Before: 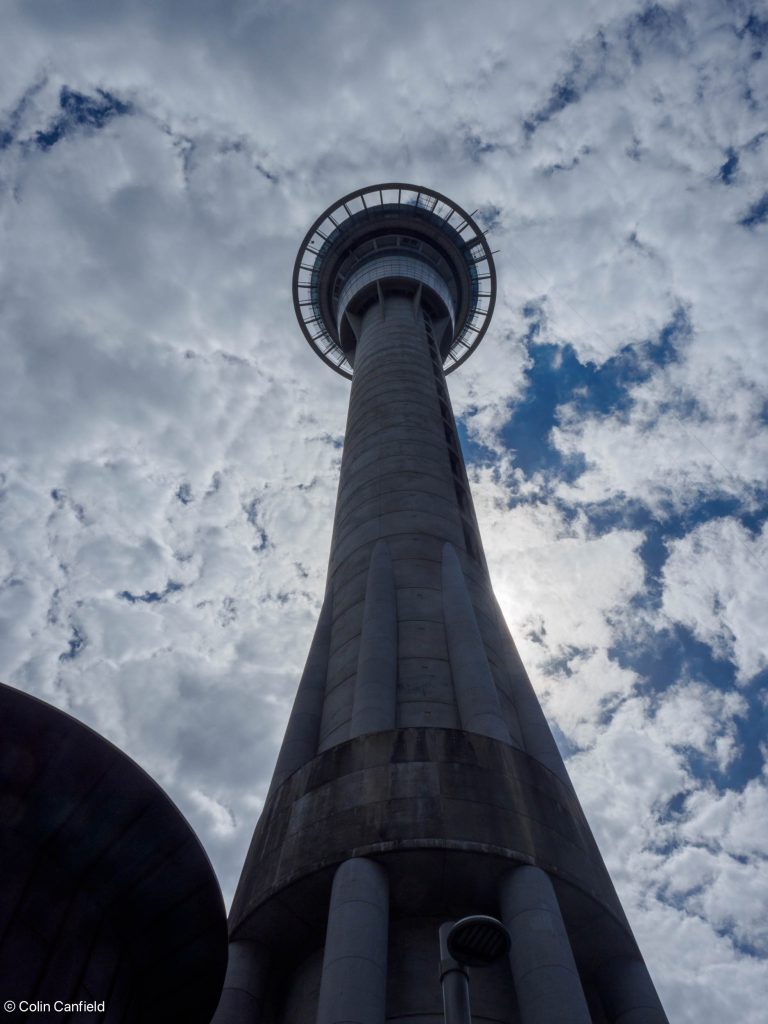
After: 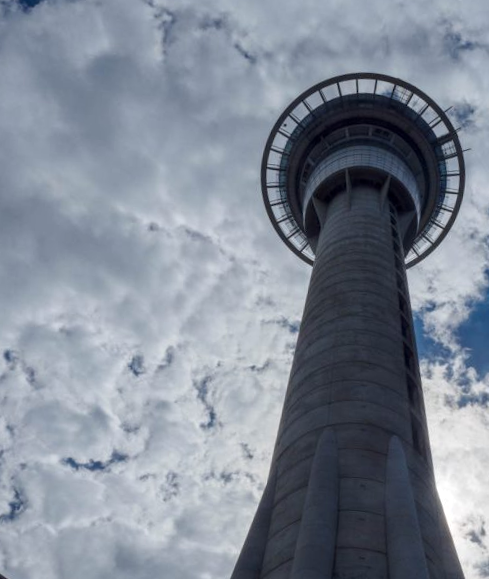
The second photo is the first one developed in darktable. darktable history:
crop and rotate: angle -4.72°, left 1.98%, top 6.847%, right 27.561%, bottom 30.58%
local contrast: highlights 104%, shadows 98%, detail 119%, midtone range 0.2
